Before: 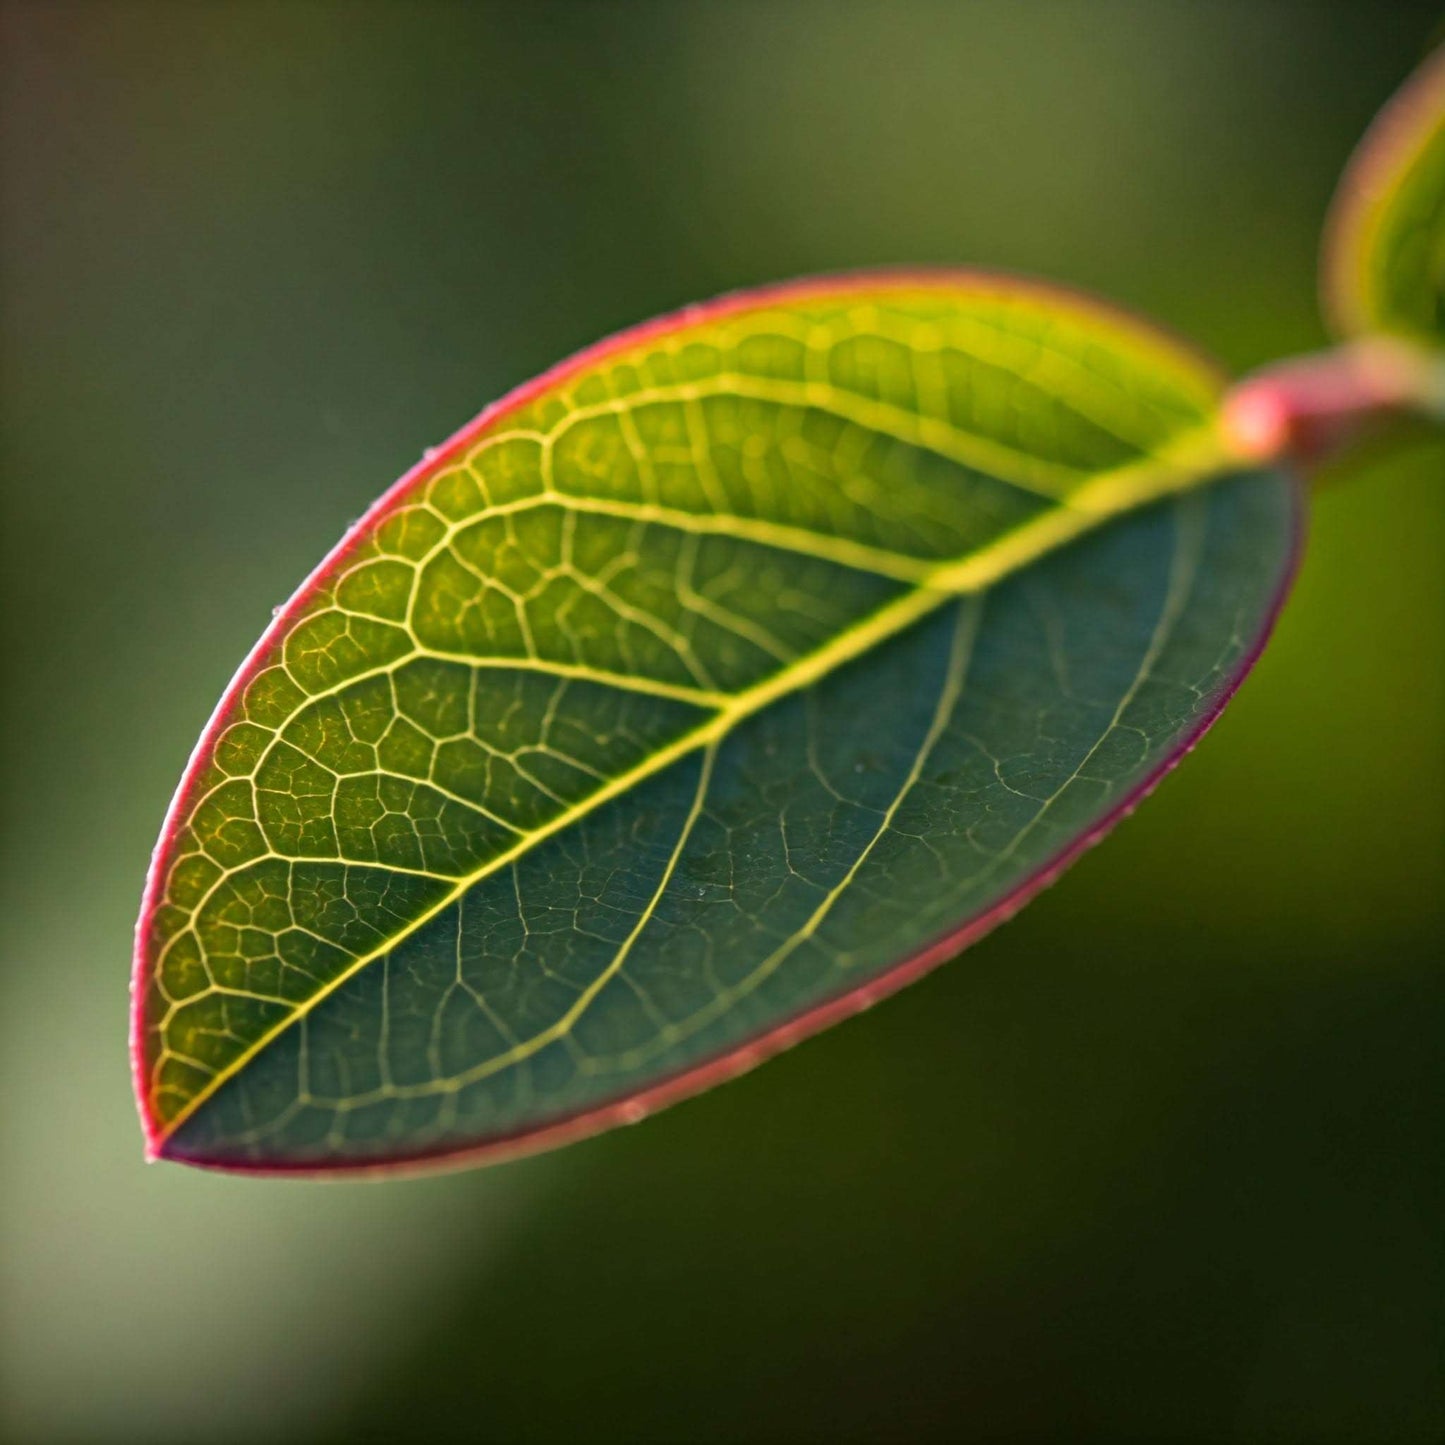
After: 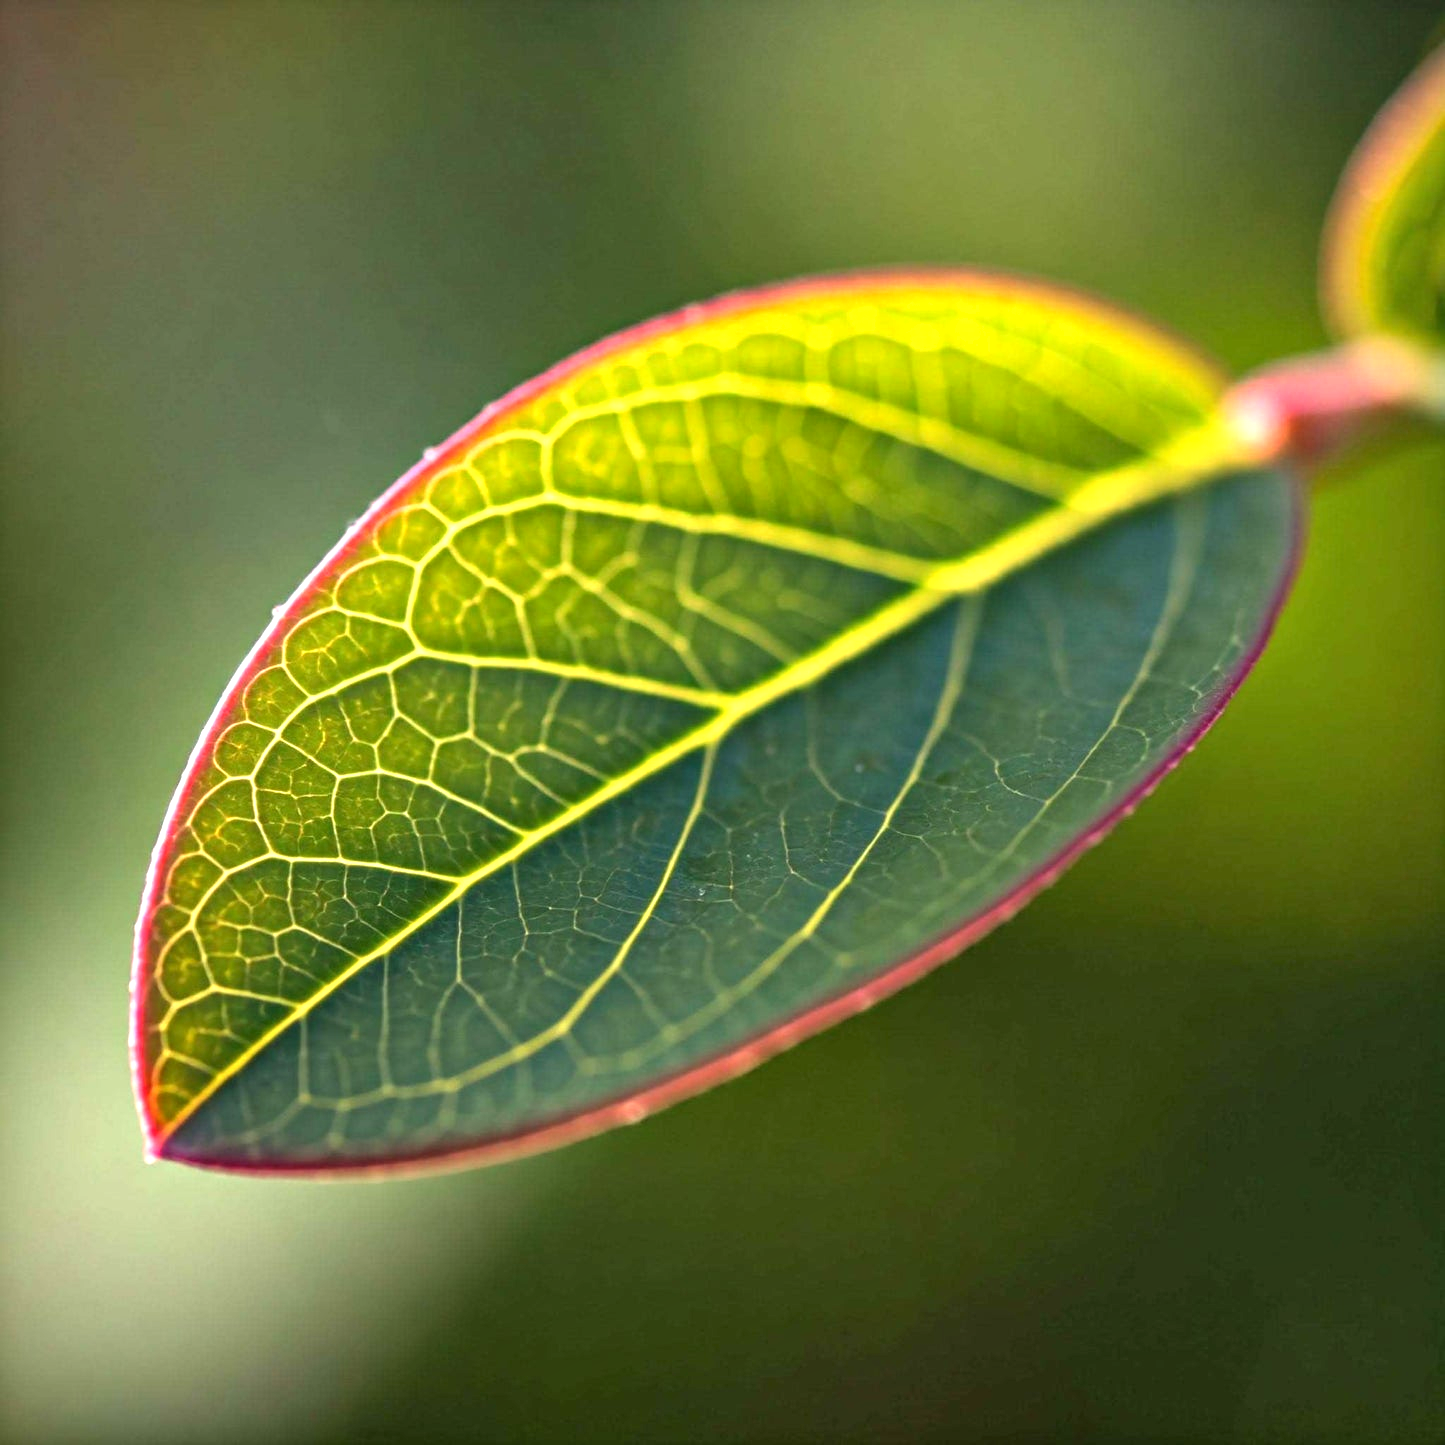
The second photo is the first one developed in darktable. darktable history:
exposure: black level correction 0, exposure 1 EV, compensate highlight preservation false
shadows and highlights: shadows 37.27, highlights -28.18, soften with gaussian
